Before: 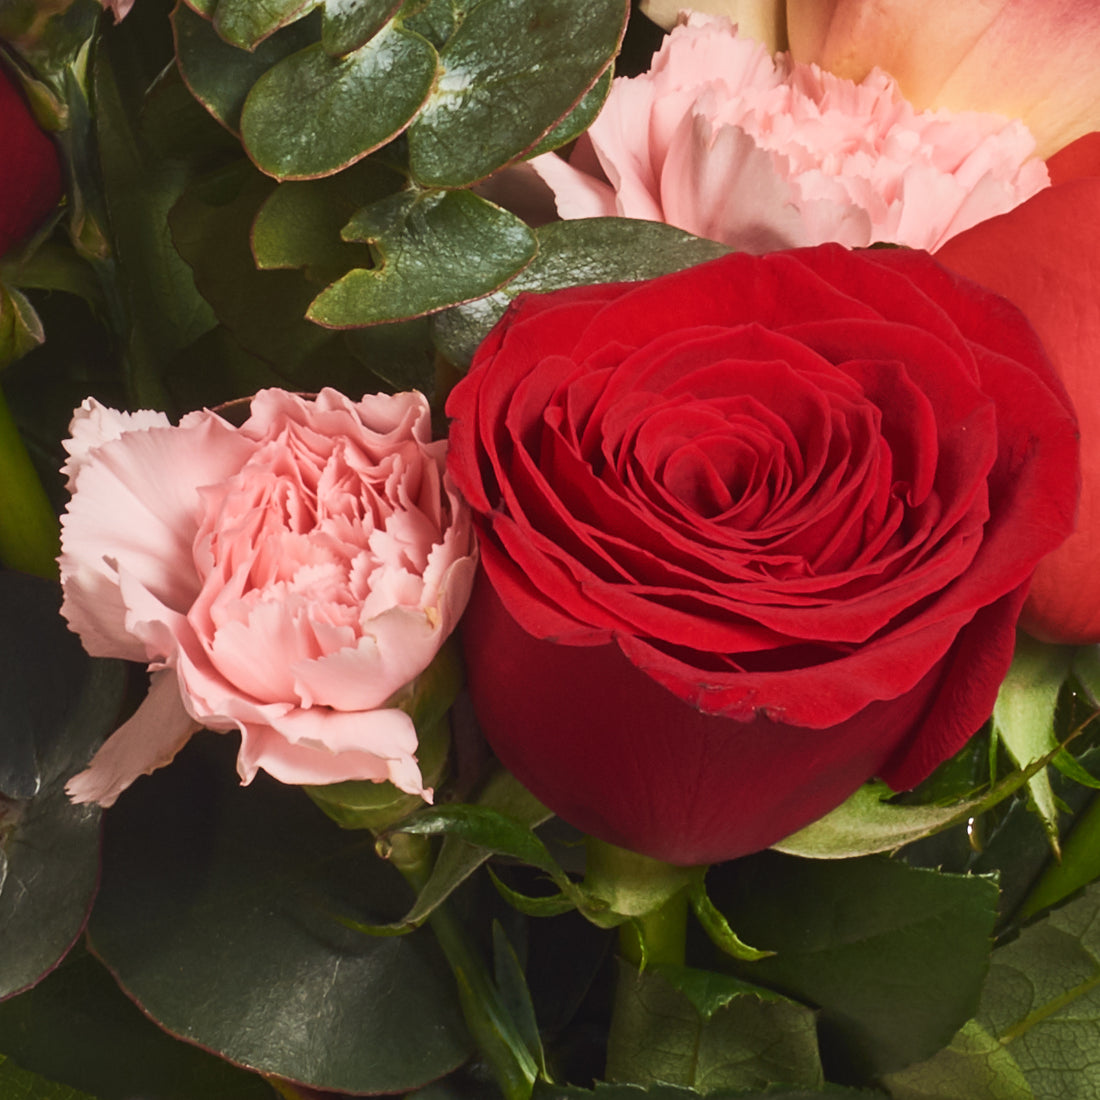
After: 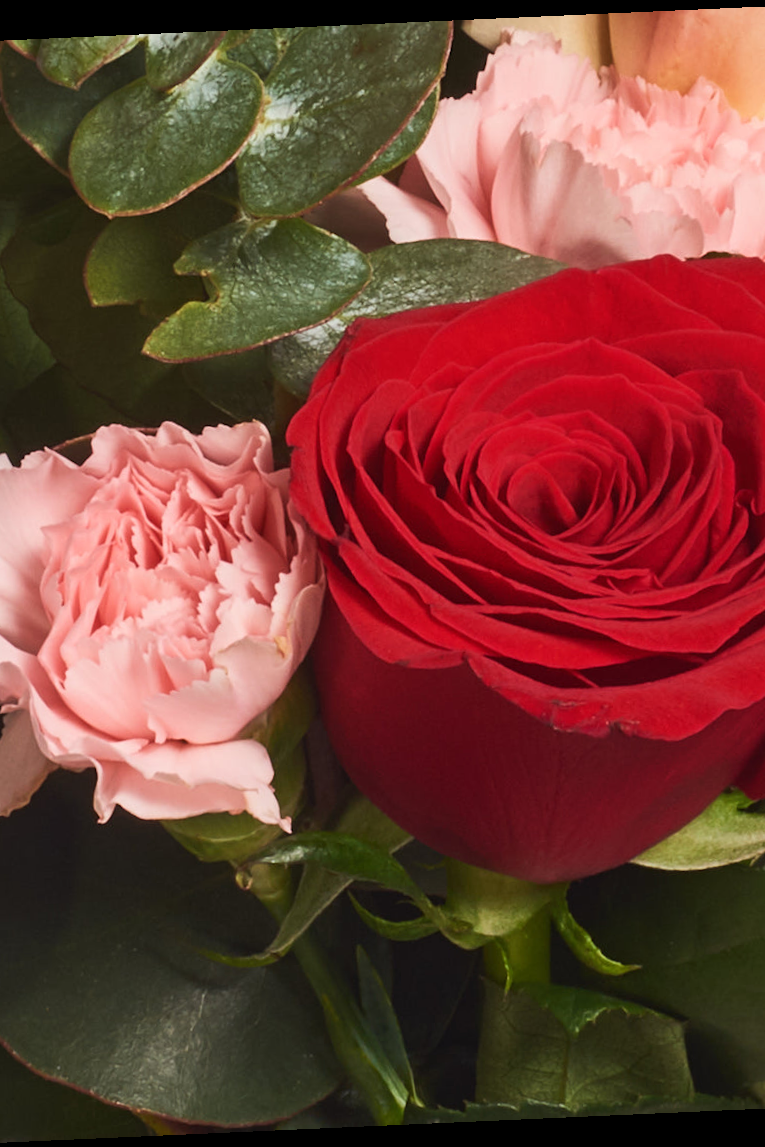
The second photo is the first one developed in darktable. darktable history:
crop and rotate: left 15.446%, right 17.836%
rotate and perspective: rotation -2.56°, automatic cropping off
